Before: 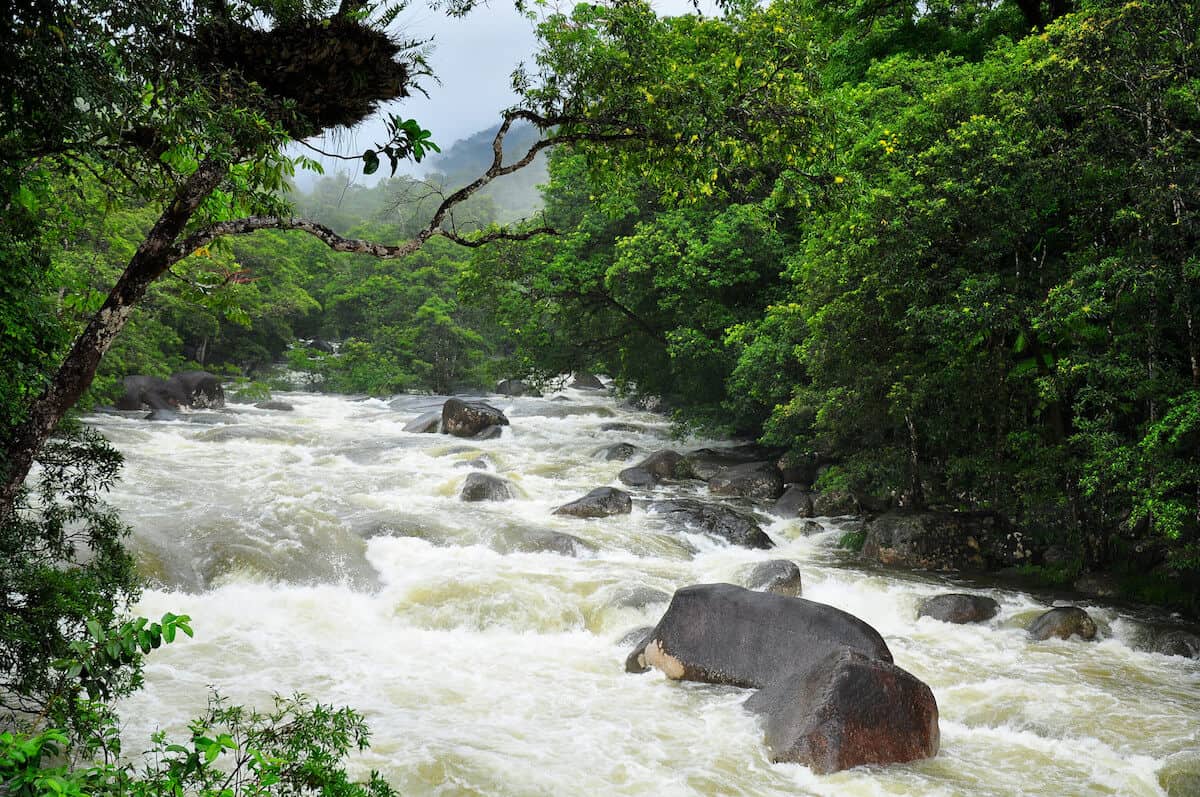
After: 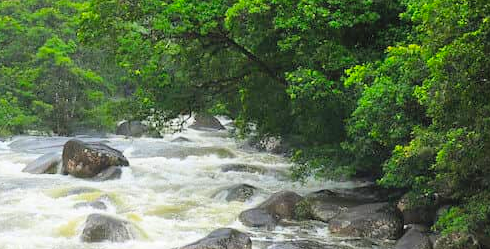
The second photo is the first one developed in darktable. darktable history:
contrast brightness saturation: contrast 0.065, brightness 0.173, saturation 0.409
crop: left 31.702%, top 32.547%, right 27.453%, bottom 36.123%
